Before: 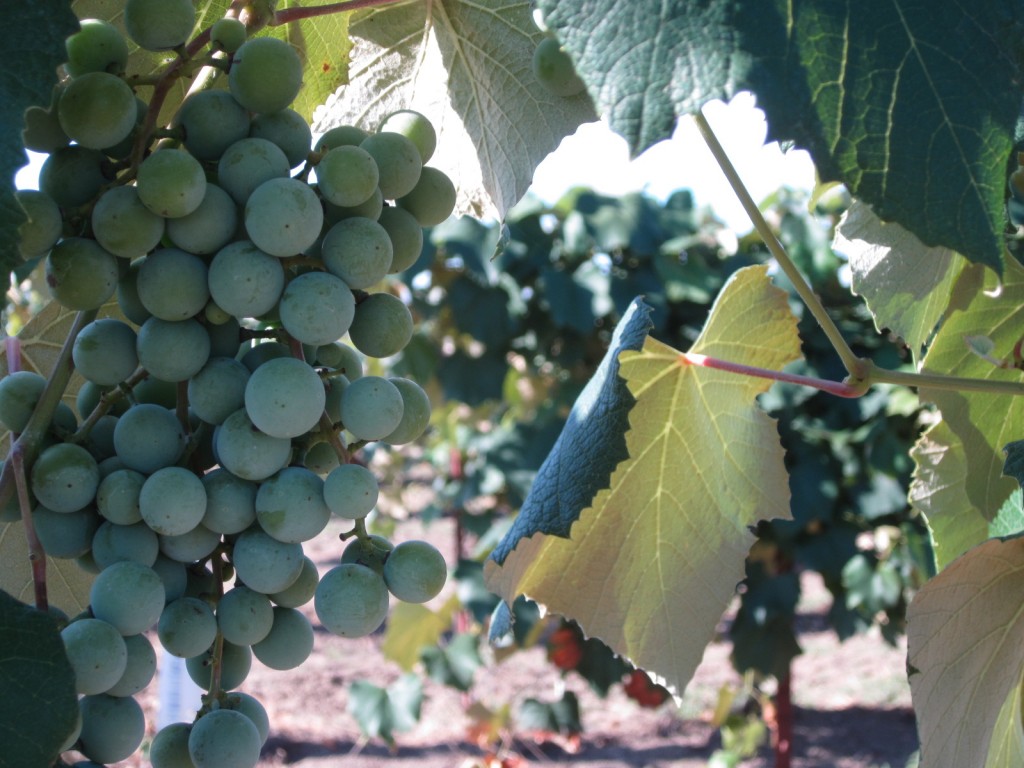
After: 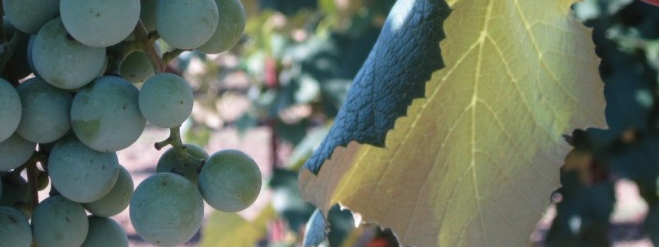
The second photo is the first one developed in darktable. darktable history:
crop: left 18.074%, top 50.913%, right 17.541%, bottom 16.821%
